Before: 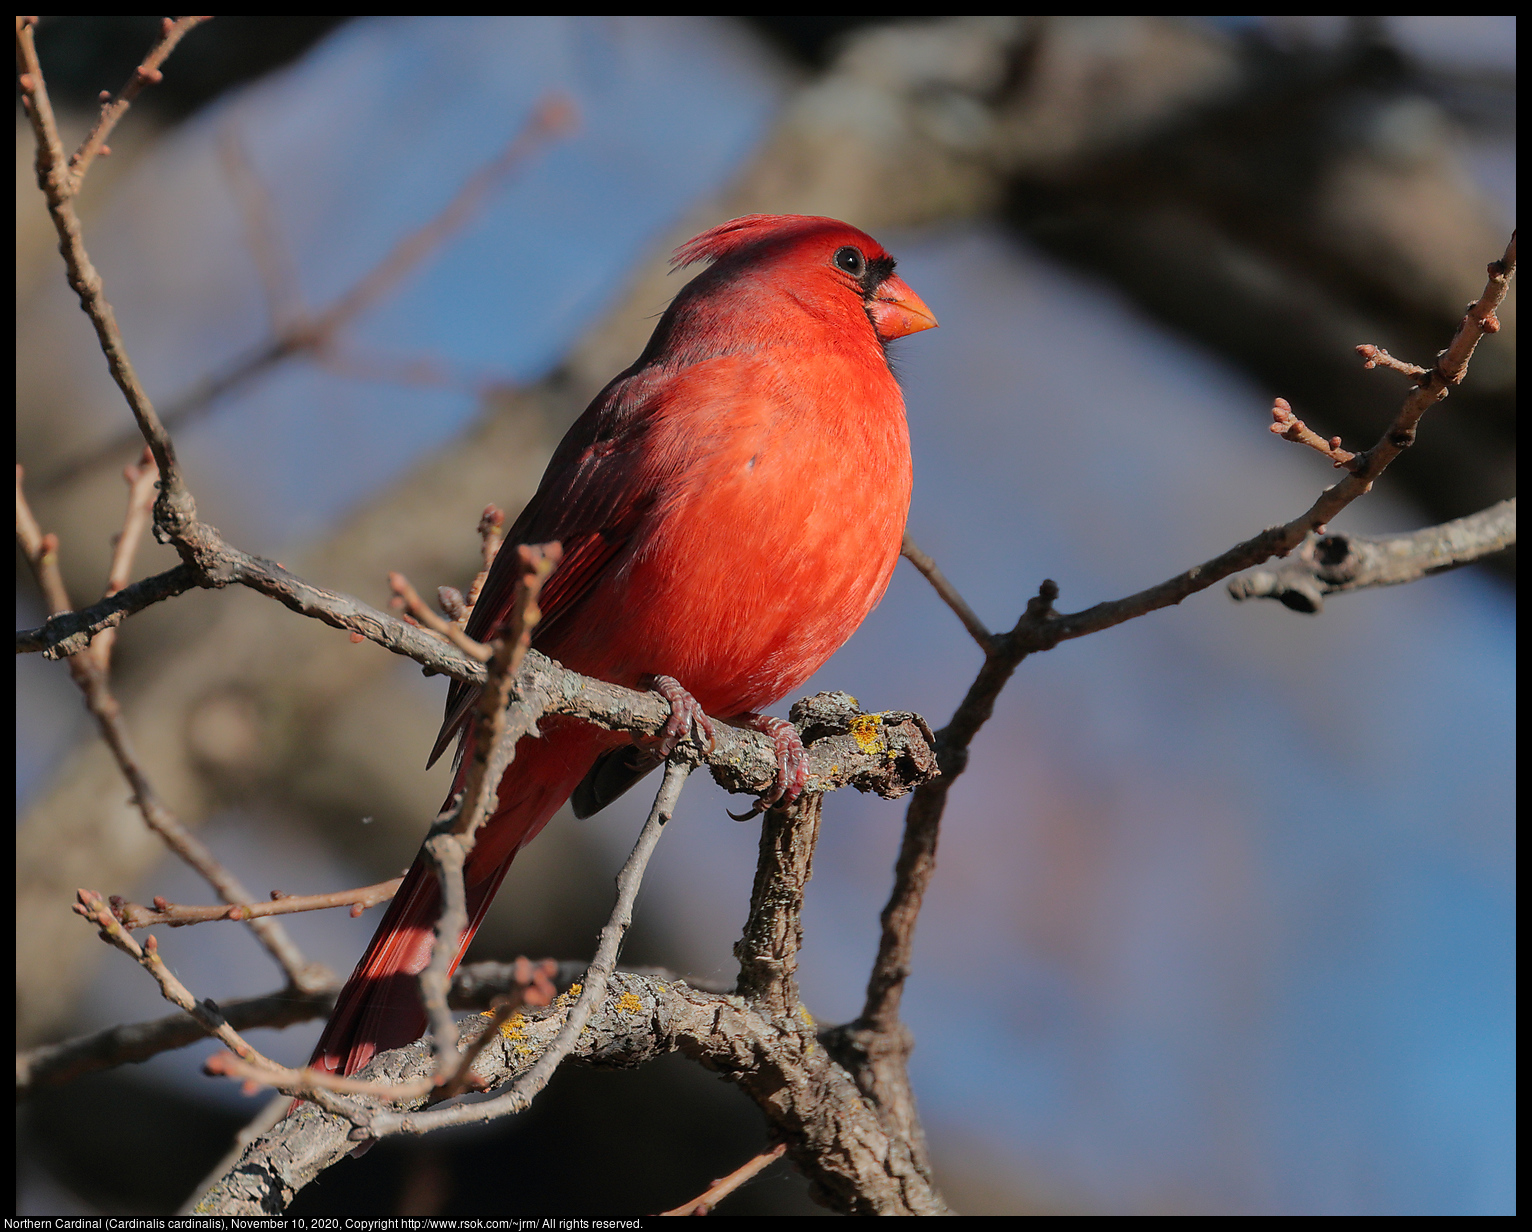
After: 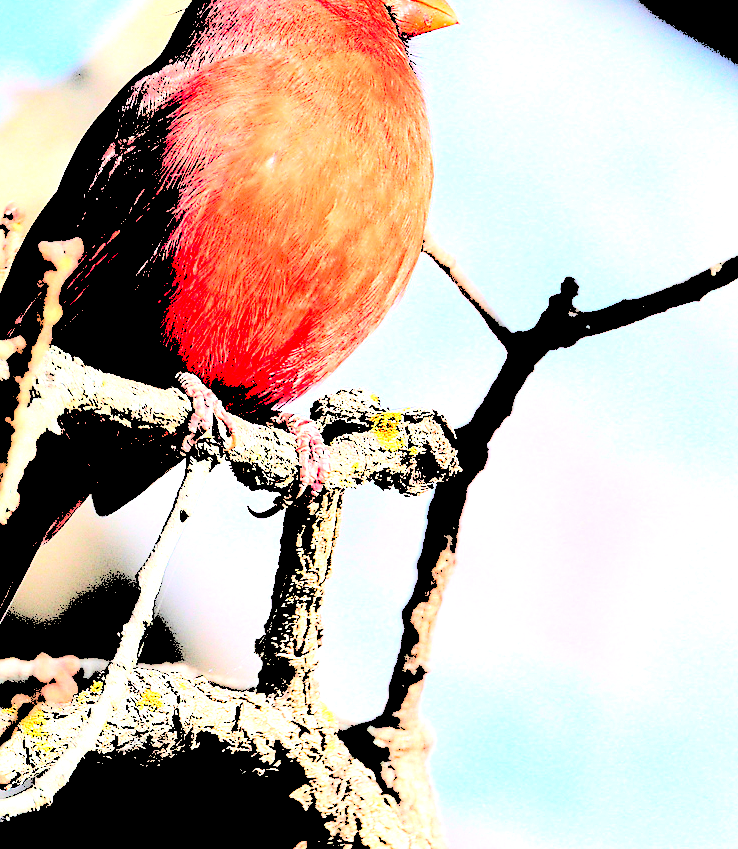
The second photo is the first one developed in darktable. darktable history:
exposure: exposure 0.202 EV, compensate highlight preservation false
tone equalizer: edges refinement/feathering 500, mask exposure compensation -1.57 EV, preserve details no
crop: left 31.312%, top 24.606%, right 20.455%, bottom 6.446%
sharpen: on, module defaults
levels: levels [0.246, 0.256, 0.506]
